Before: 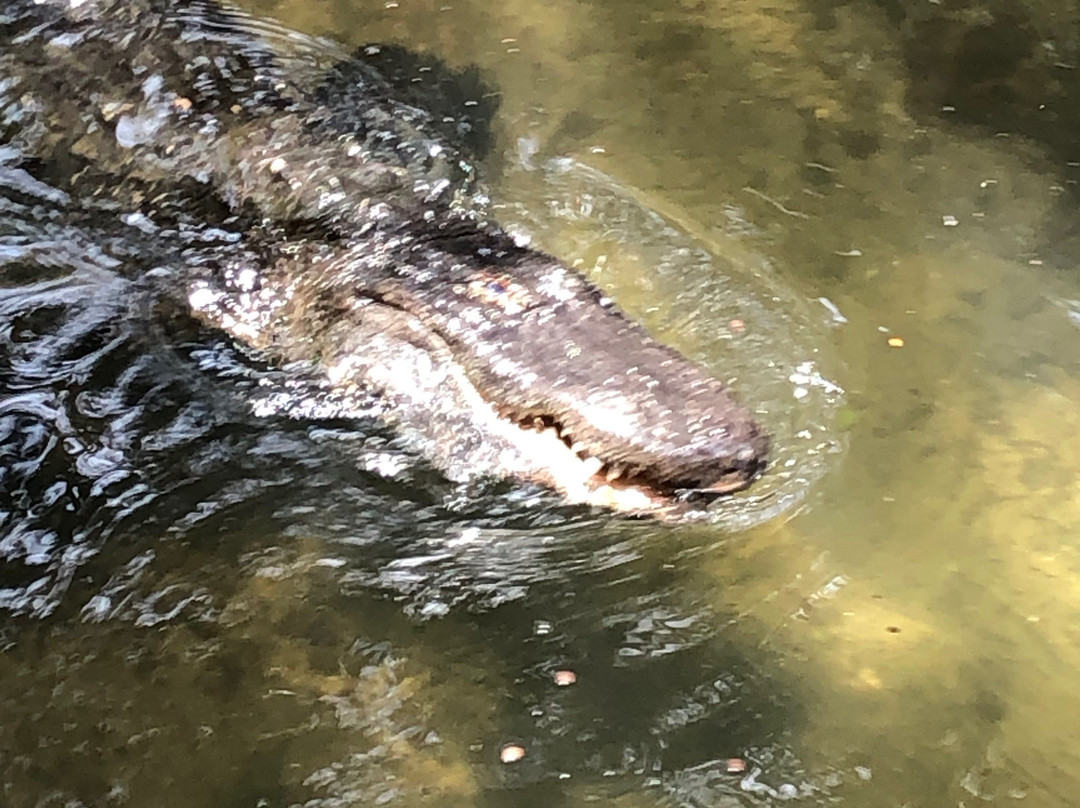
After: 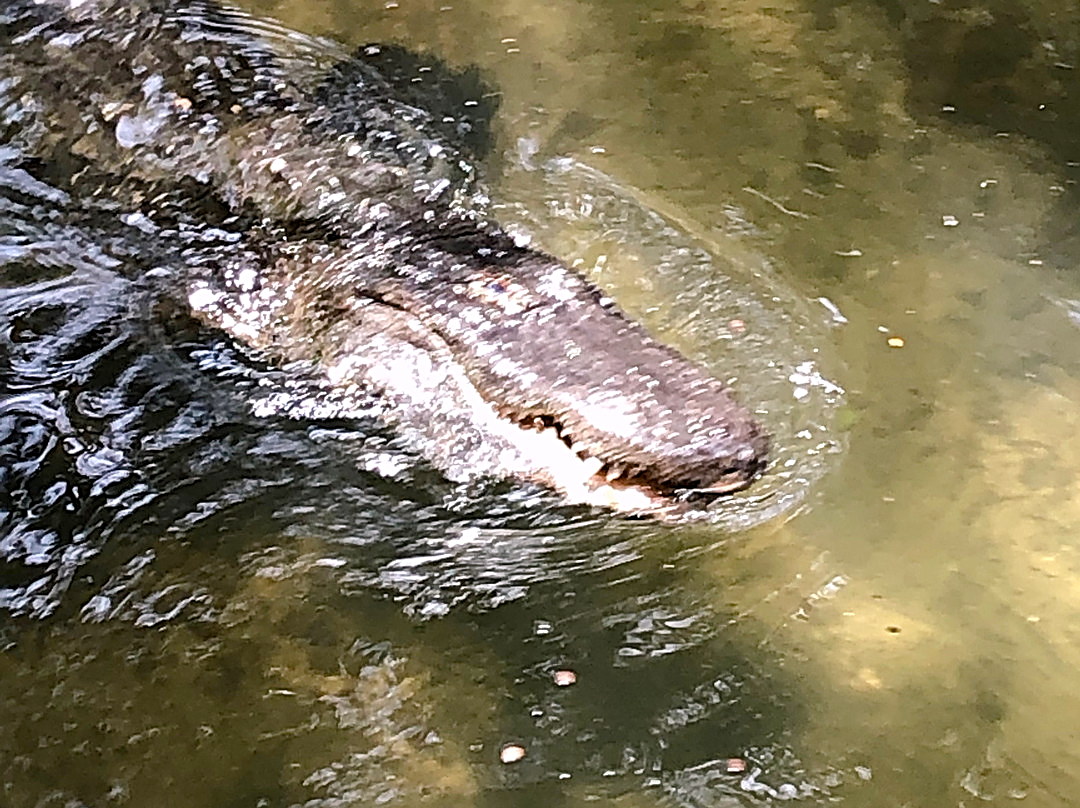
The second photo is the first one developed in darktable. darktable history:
color balance rgb: highlights gain › chroma 2.052%, highlights gain › hue 292.33°, perceptual saturation grading › global saturation 13.529%, perceptual saturation grading › highlights -25.873%, perceptual saturation grading › shadows 24.218%
sharpen: radius 2.793, amount 0.732
